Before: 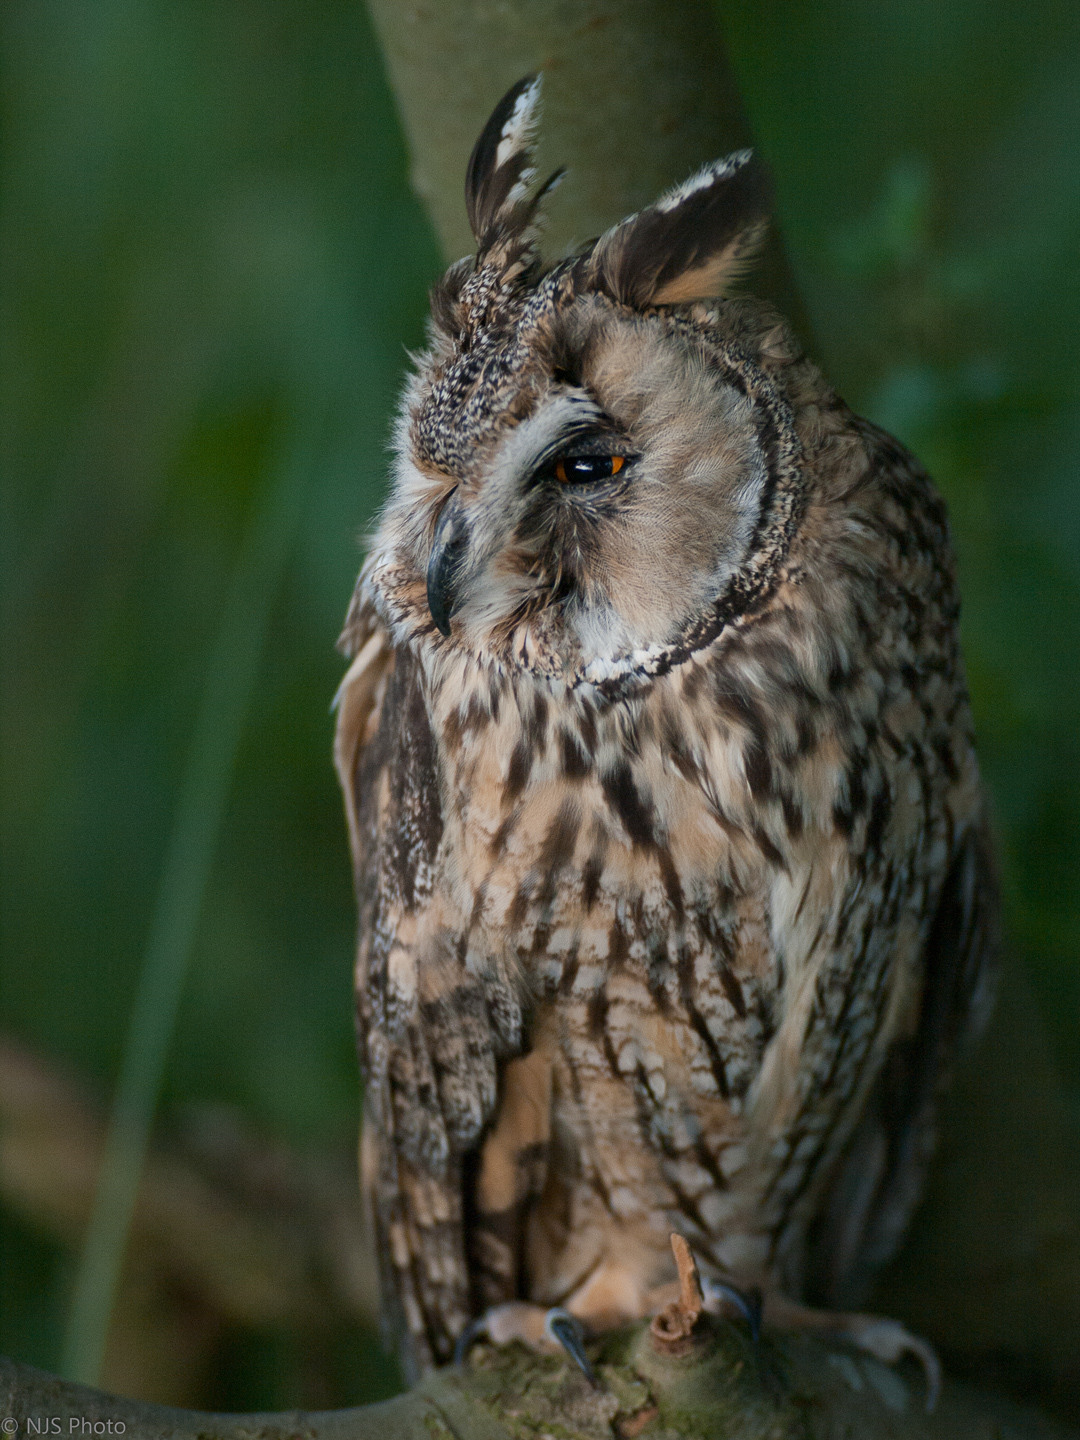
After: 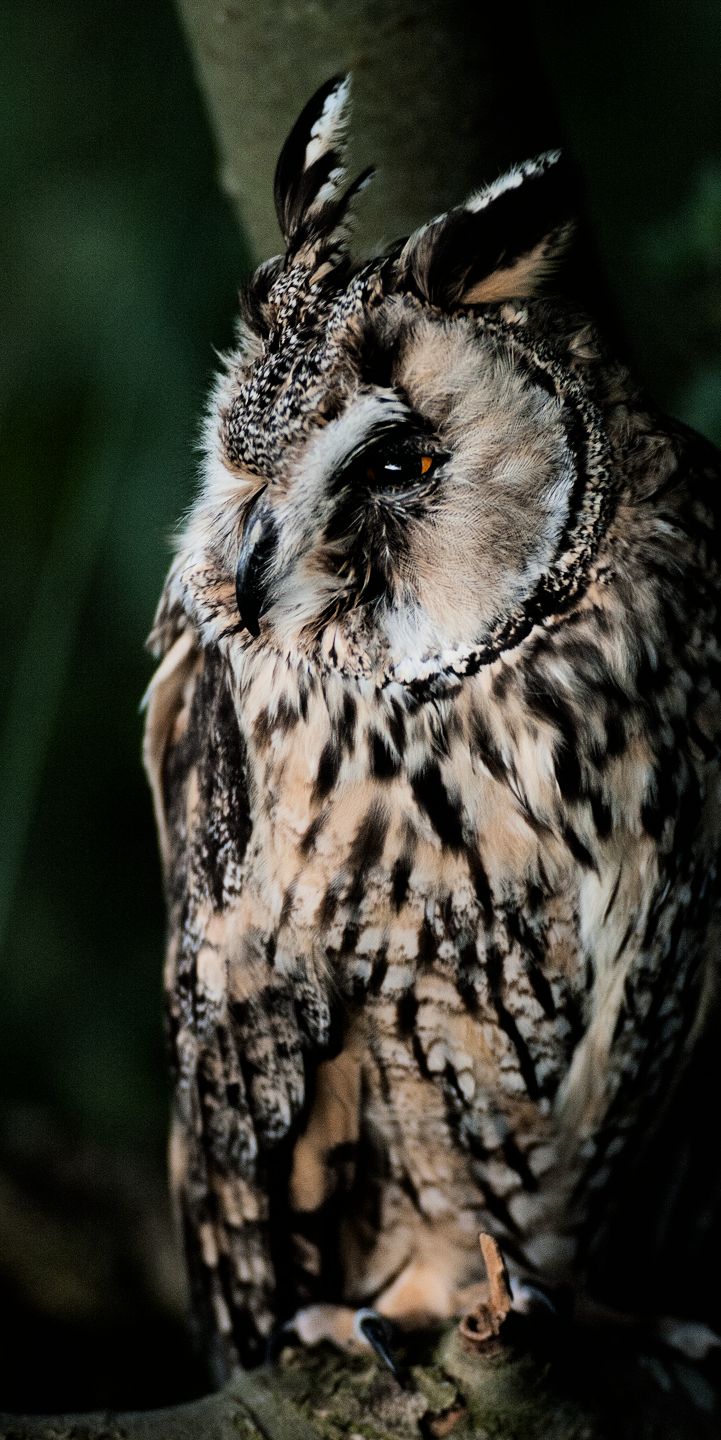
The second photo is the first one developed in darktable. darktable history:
tone equalizer: -8 EV -0.75 EV, -7 EV -0.7 EV, -6 EV -0.6 EV, -5 EV -0.4 EV, -3 EV 0.4 EV, -2 EV 0.6 EV, -1 EV 0.7 EV, +0 EV 0.75 EV, edges refinement/feathering 500, mask exposure compensation -1.57 EV, preserve details no
crop and rotate: left 17.732%, right 15.423%
filmic rgb: black relative exposure -5 EV, hardness 2.88, contrast 1.3
